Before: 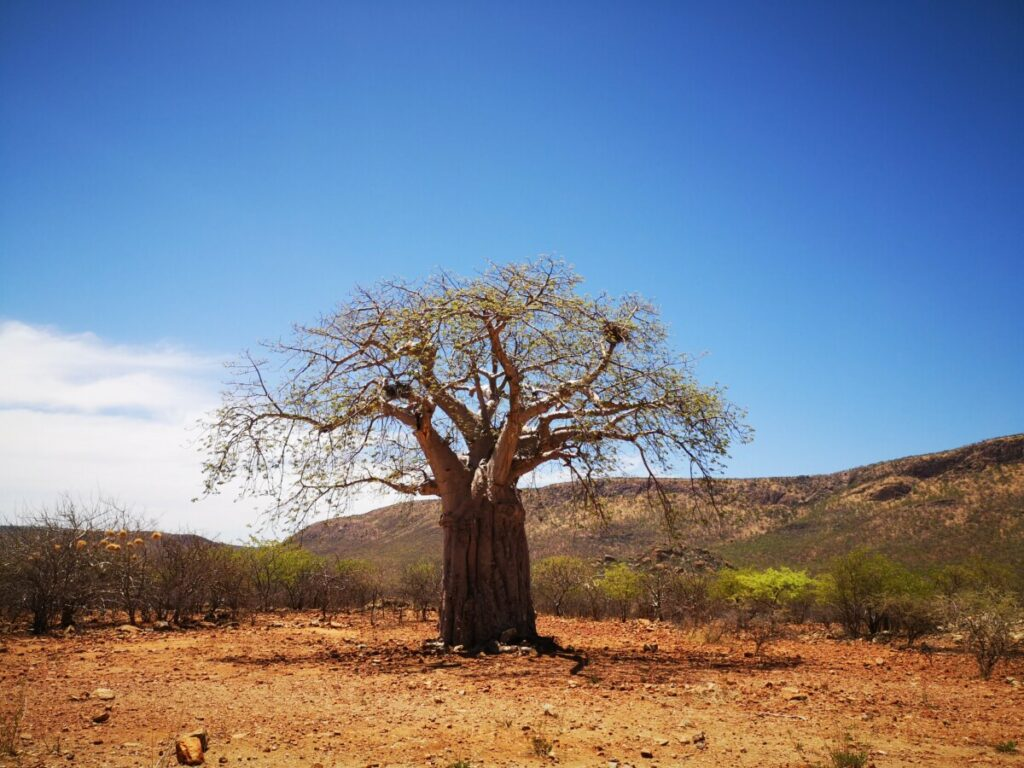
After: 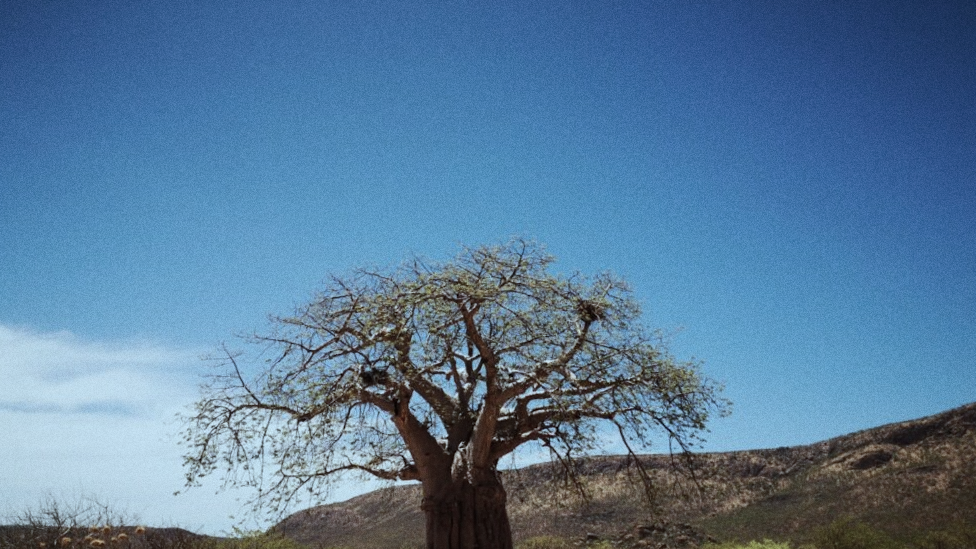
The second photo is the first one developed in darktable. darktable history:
grain: coarseness 0.09 ISO
rotate and perspective: rotation -2.12°, lens shift (vertical) 0.009, lens shift (horizontal) -0.008, automatic cropping original format, crop left 0.036, crop right 0.964, crop top 0.05, crop bottom 0.959
exposure: black level correction 0, exposure -0.721 EV, compensate highlight preservation false
white balance: emerald 1
crop: bottom 24.988%
color correction: highlights a* -12.64, highlights b* -18.1, saturation 0.7
tone equalizer: -8 EV -0.417 EV, -7 EV -0.389 EV, -6 EV -0.333 EV, -5 EV -0.222 EV, -3 EV 0.222 EV, -2 EV 0.333 EV, -1 EV 0.389 EV, +0 EV 0.417 EV, edges refinement/feathering 500, mask exposure compensation -1.57 EV, preserve details no
